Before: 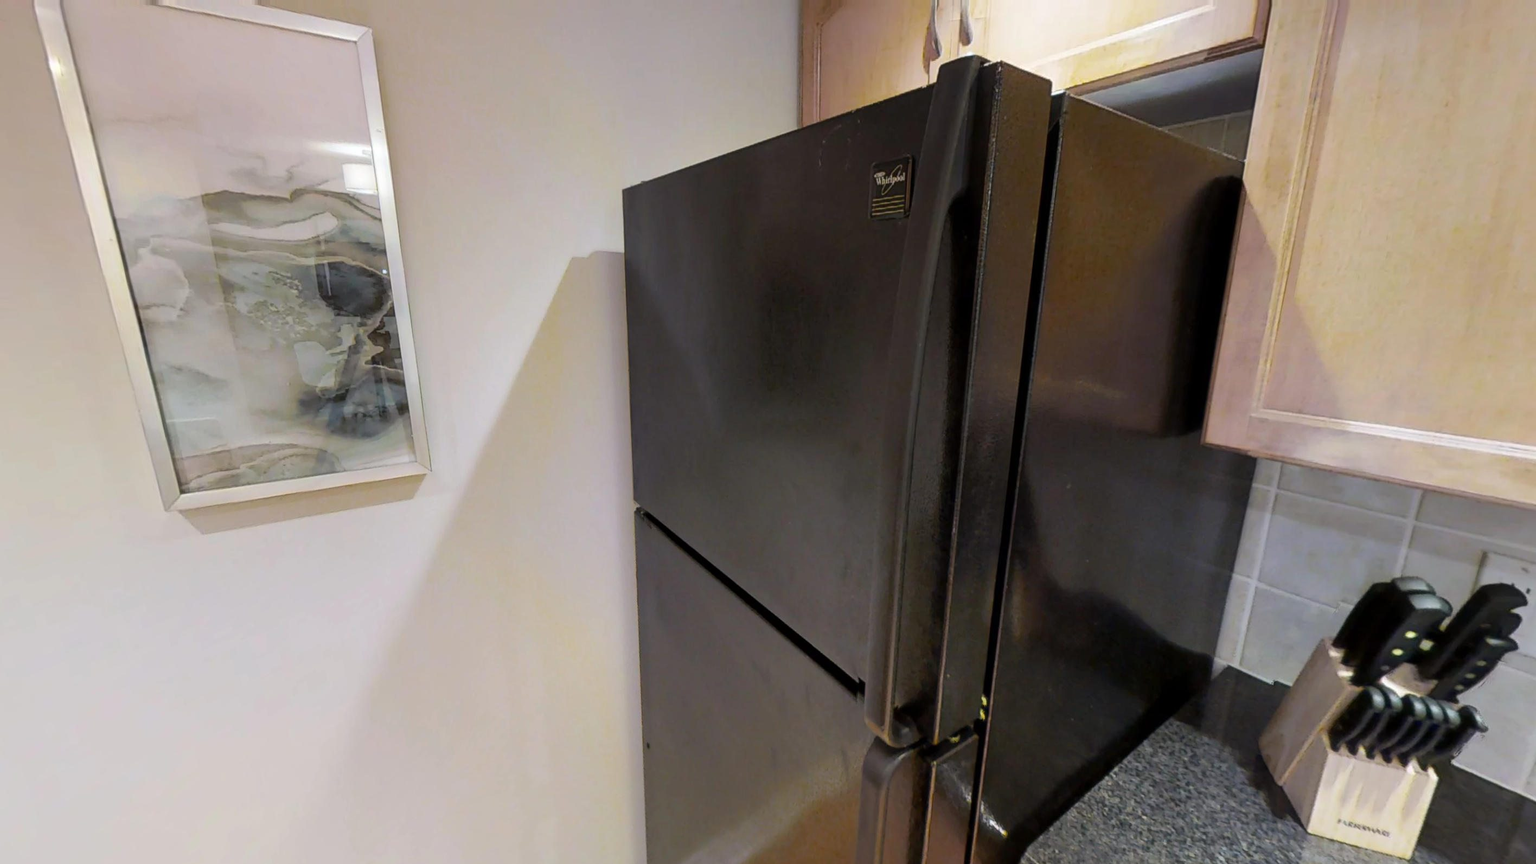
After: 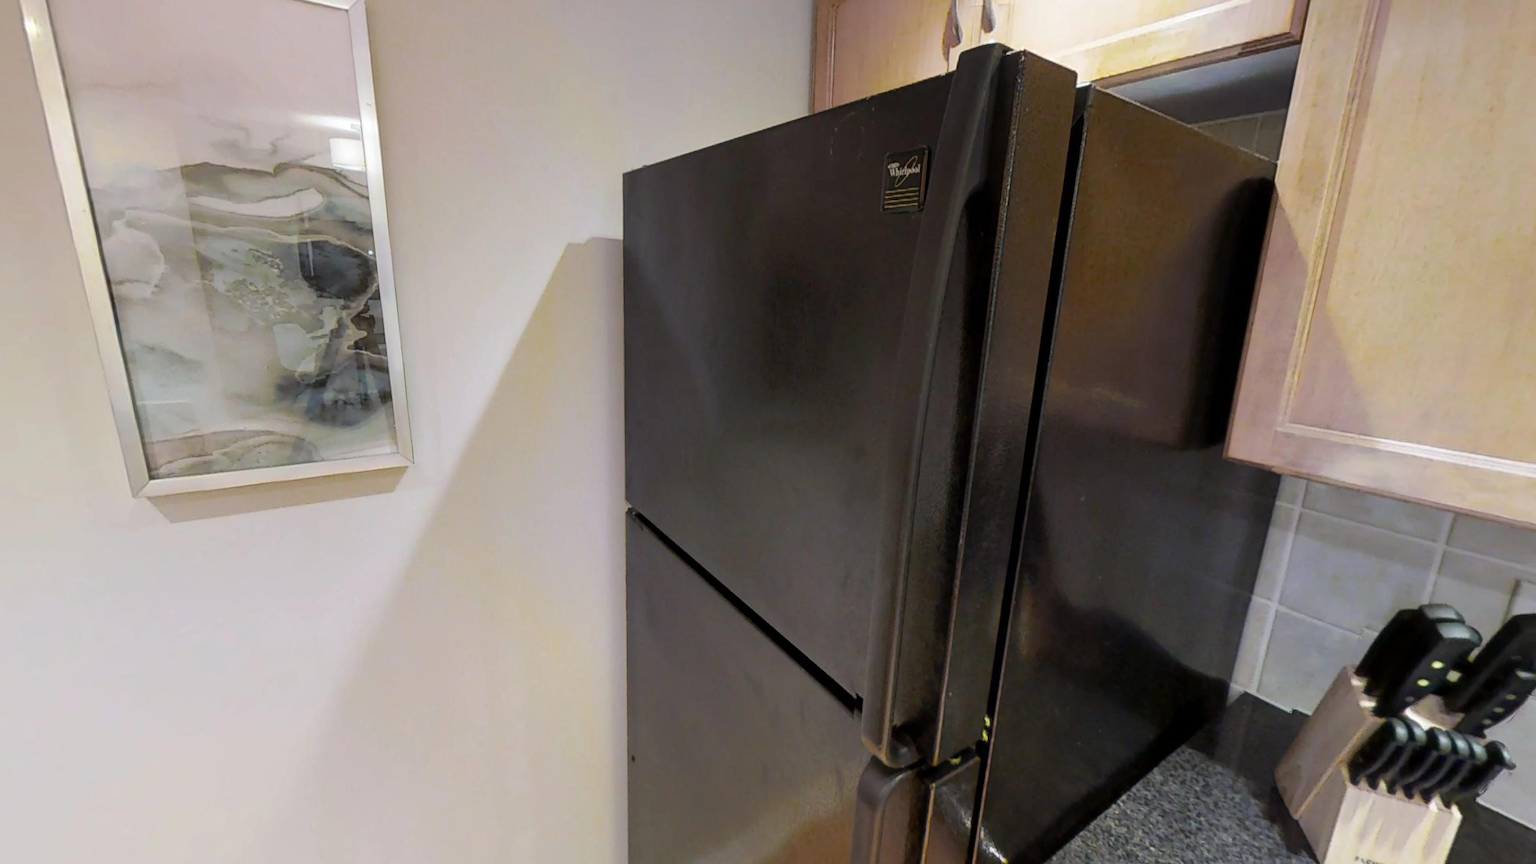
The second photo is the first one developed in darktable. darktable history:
crop and rotate: angle -1.65°
